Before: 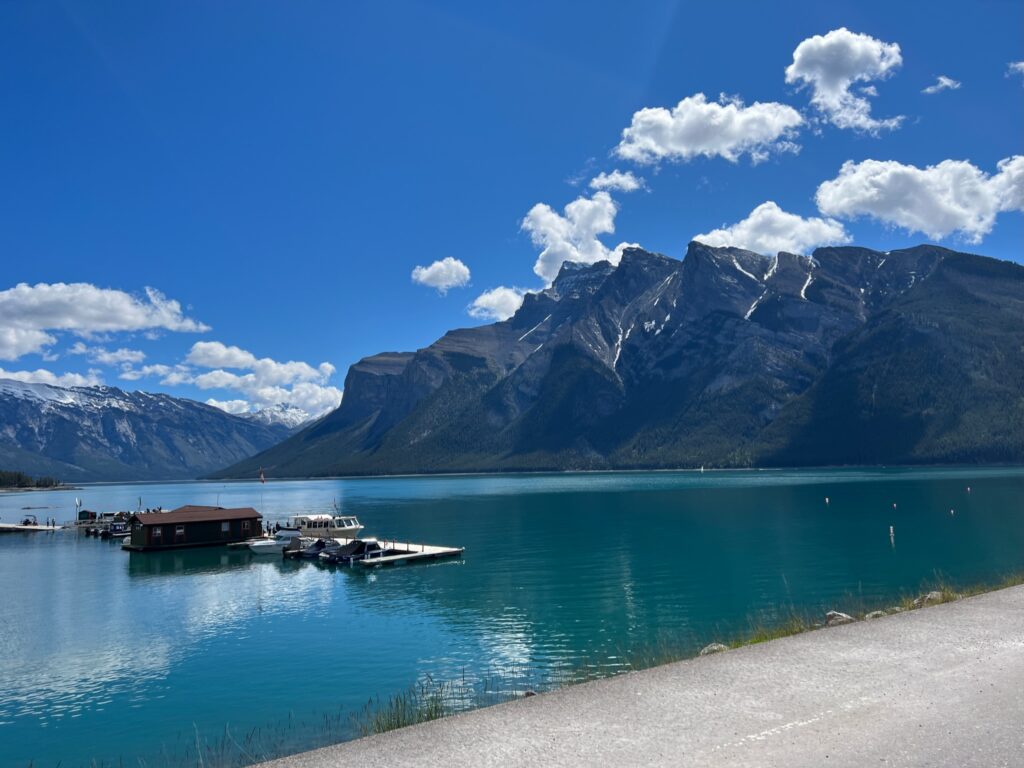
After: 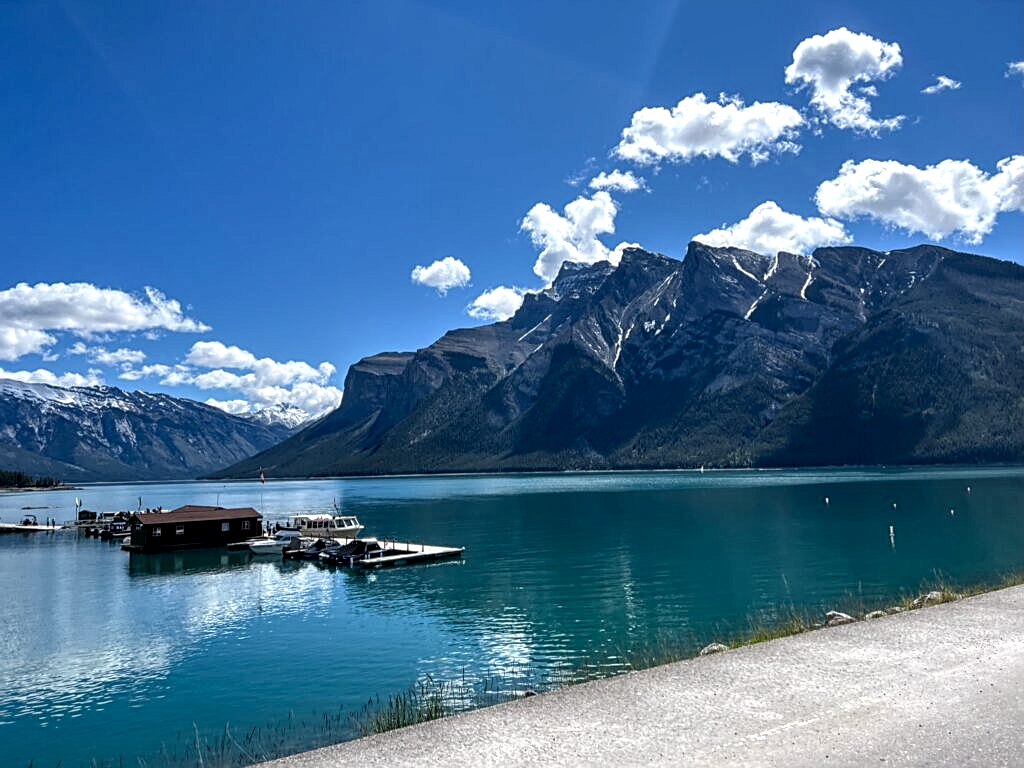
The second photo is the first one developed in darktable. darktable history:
sharpen: on, module defaults
local contrast: highlights 65%, shadows 54%, detail 168%, midtone range 0.508
